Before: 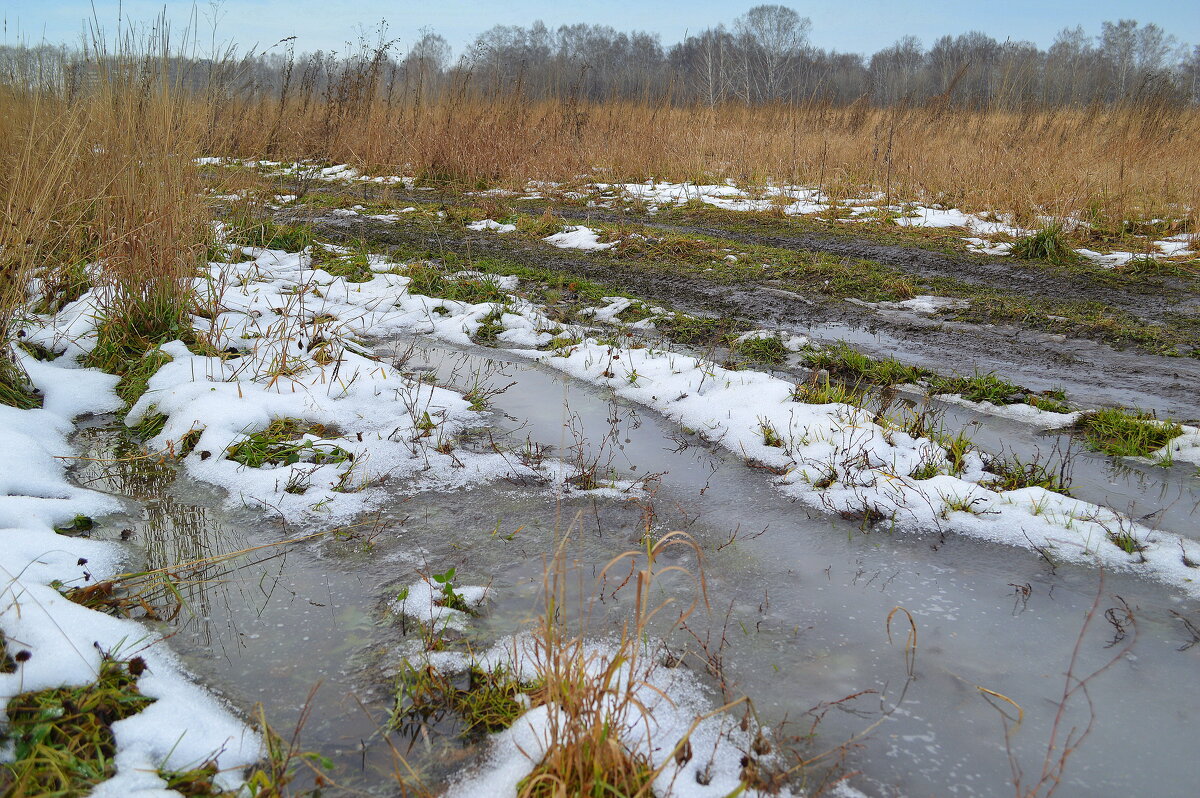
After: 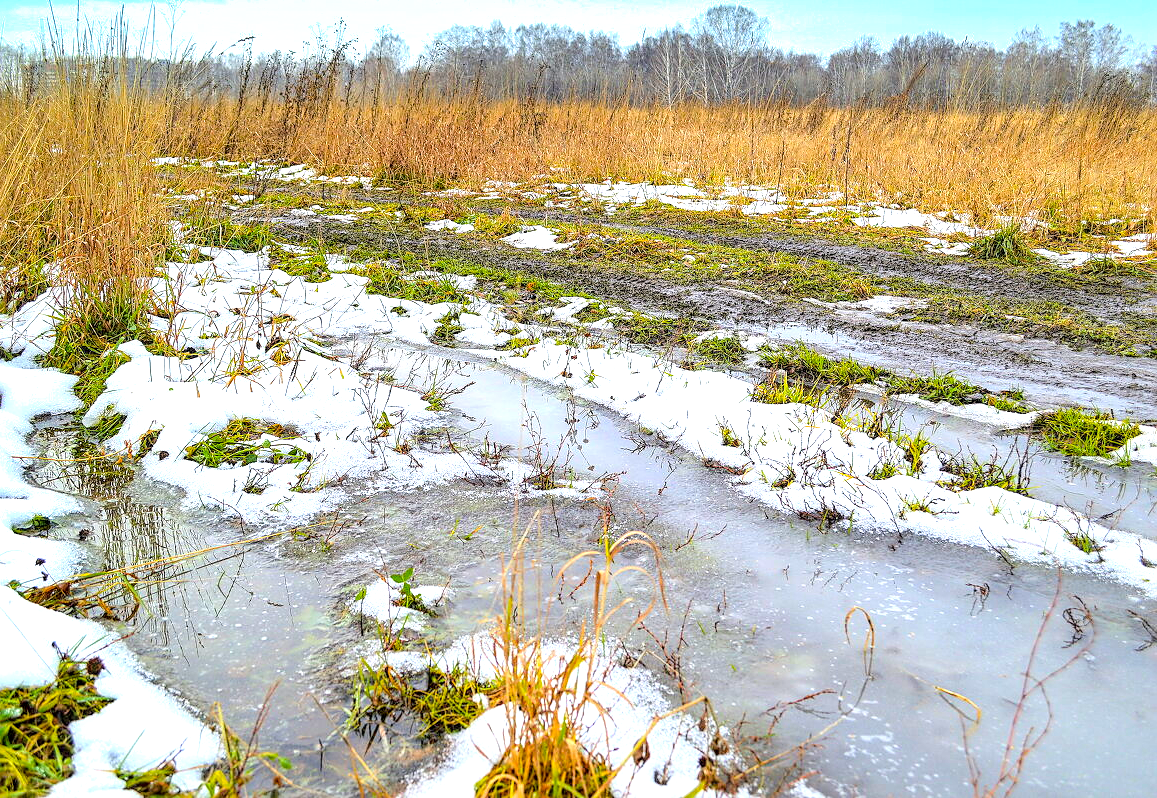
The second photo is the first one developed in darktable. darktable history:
exposure: black level correction 0.002, exposure 0.673 EV, compensate highlight preservation false
color balance rgb: shadows lift › chroma 0.739%, shadows lift › hue 110.12°, perceptual saturation grading › global saturation 29.697%, global vibrance 20%
crop and rotate: left 3.512%
local contrast: highlights 18%, detail 187%
contrast brightness saturation: brightness 0.995
sharpen: radius 1.902, amount 0.414, threshold 1.49
shadows and highlights: low approximation 0.01, soften with gaussian
